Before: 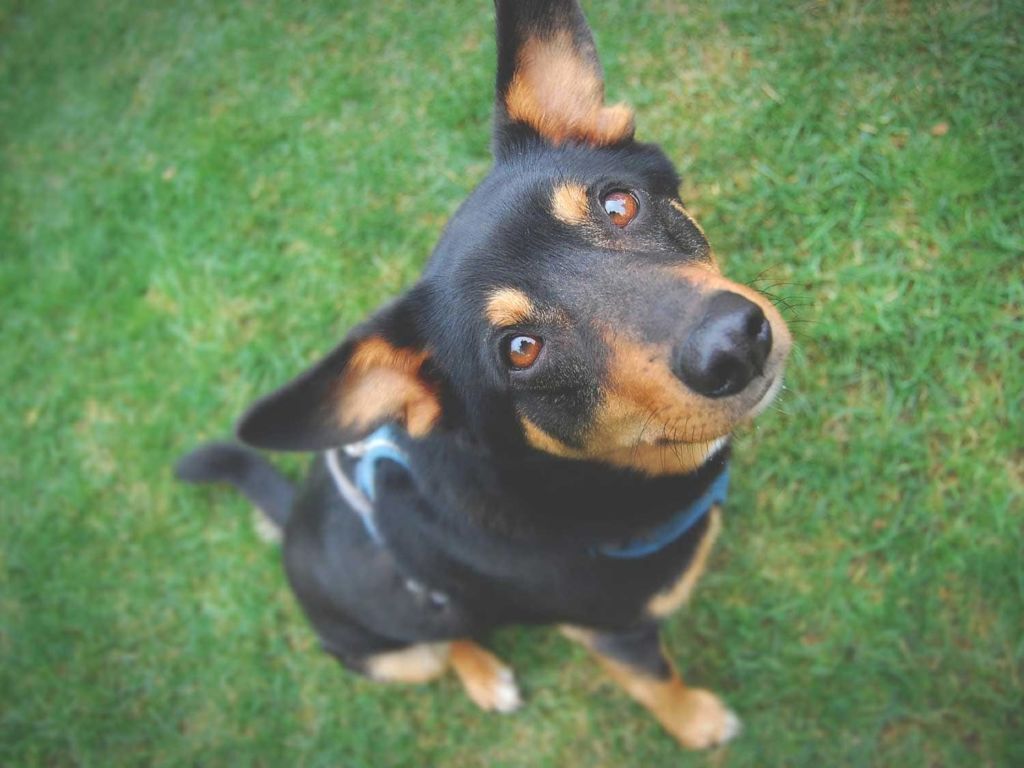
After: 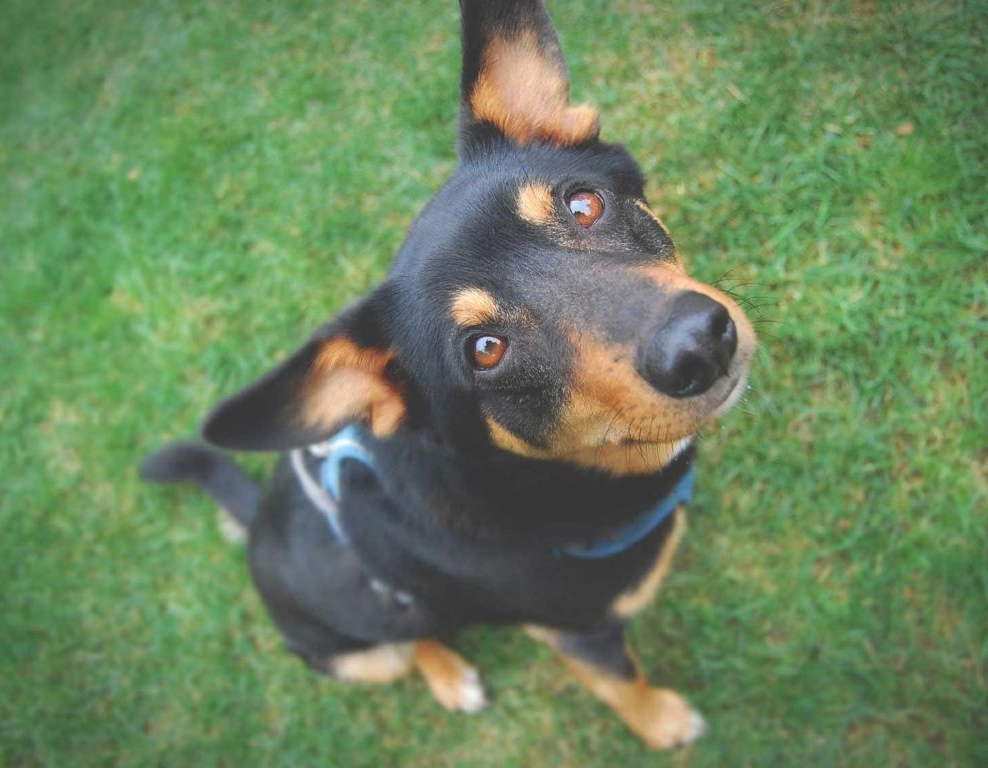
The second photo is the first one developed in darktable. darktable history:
crop and rotate: left 3.467%
